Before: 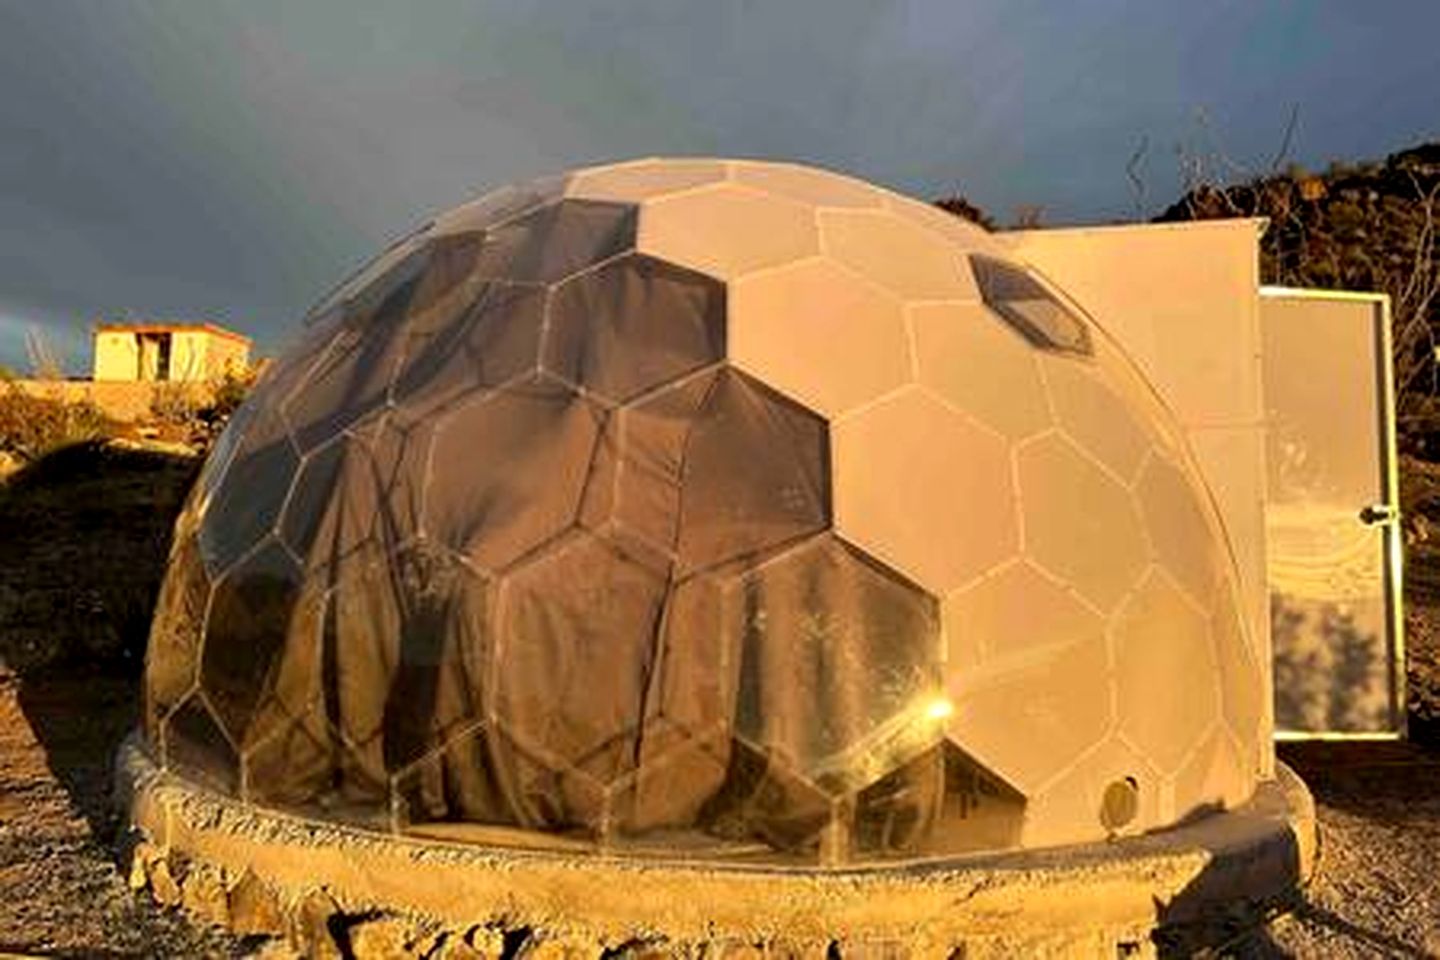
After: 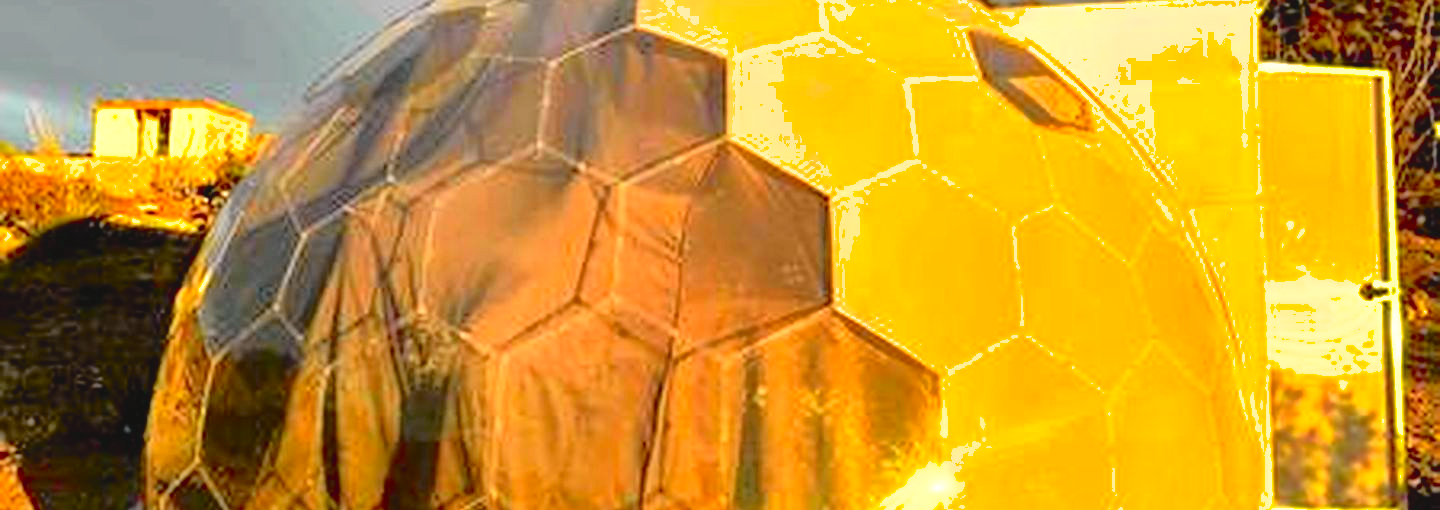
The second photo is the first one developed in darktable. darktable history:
exposure: black level correction 0, exposure 1.096 EV, compensate exposure bias true, compensate highlight preservation false
crop and rotate: top 23.405%, bottom 23.456%
shadows and highlights: on, module defaults
tone curve: curves: ch0 [(0, 0.029) (0.168, 0.142) (0.359, 0.44) (0.469, 0.544) (0.634, 0.722) (0.858, 0.903) (1, 0.968)]; ch1 [(0, 0) (0.437, 0.453) (0.472, 0.47) (0.502, 0.502) (0.54, 0.534) (0.57, 0.592) (0.618, 0.66) (0.699, 0.749) (0.859, 0.899) (1, 1)]; ch2 [(0, 0) (0.33, 0.301) (0.421, 0.443) (0.476, 0.498) (0.505, 0.503) (0.547, 0.557) (0.586, 0.634) (0.608, 0.676) (1, 1)], color space Lab, independent channels, preserve colors none
